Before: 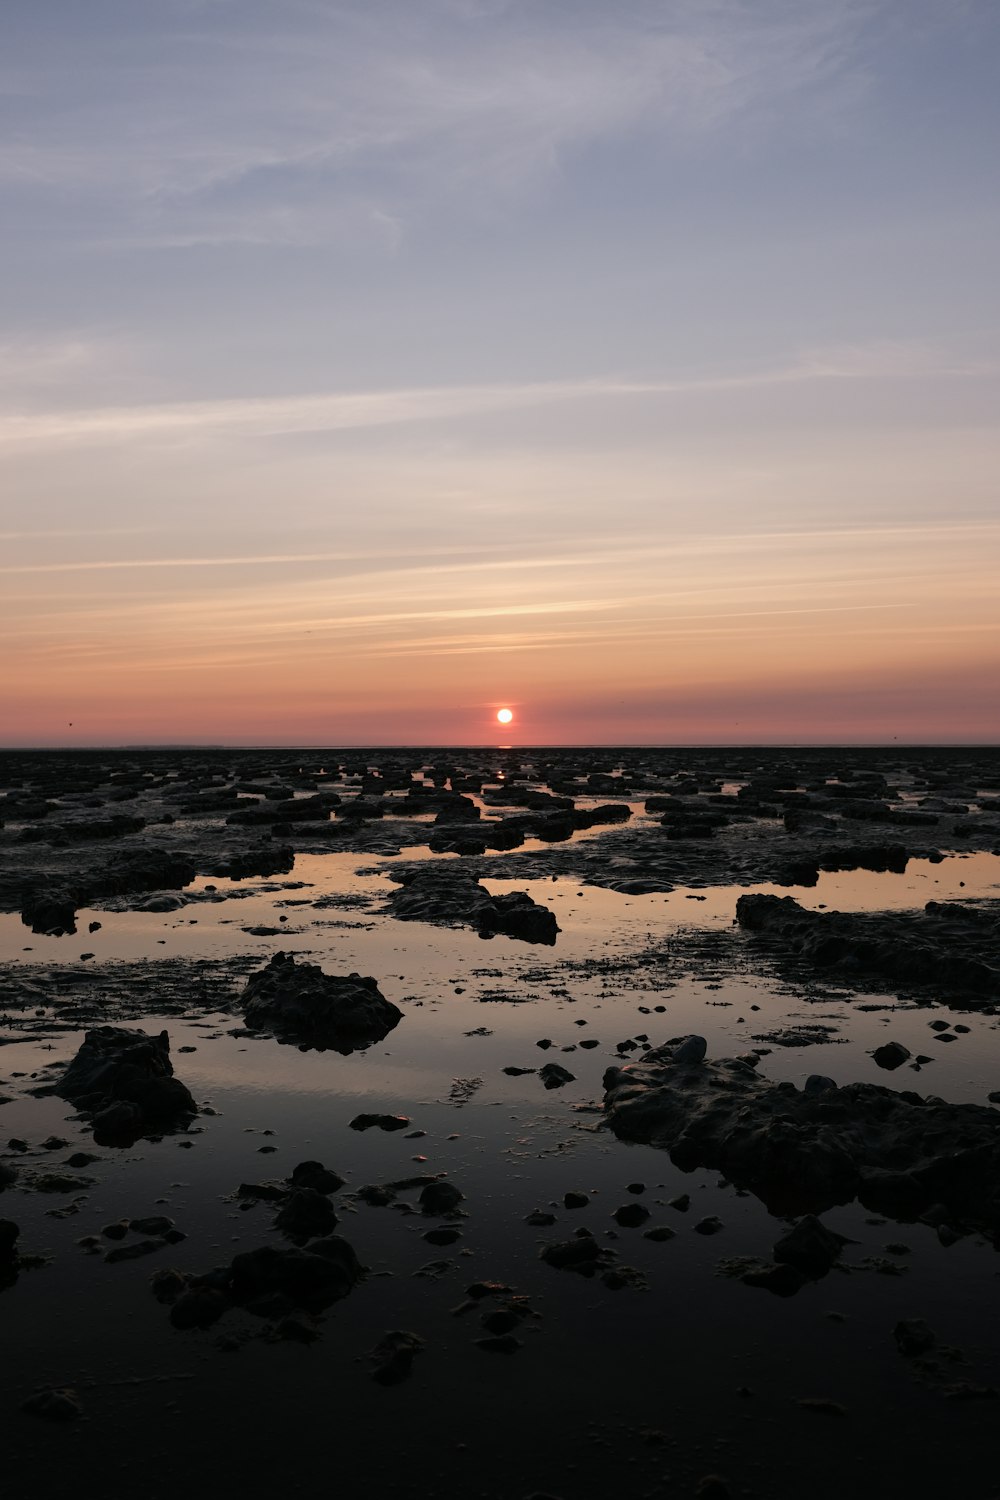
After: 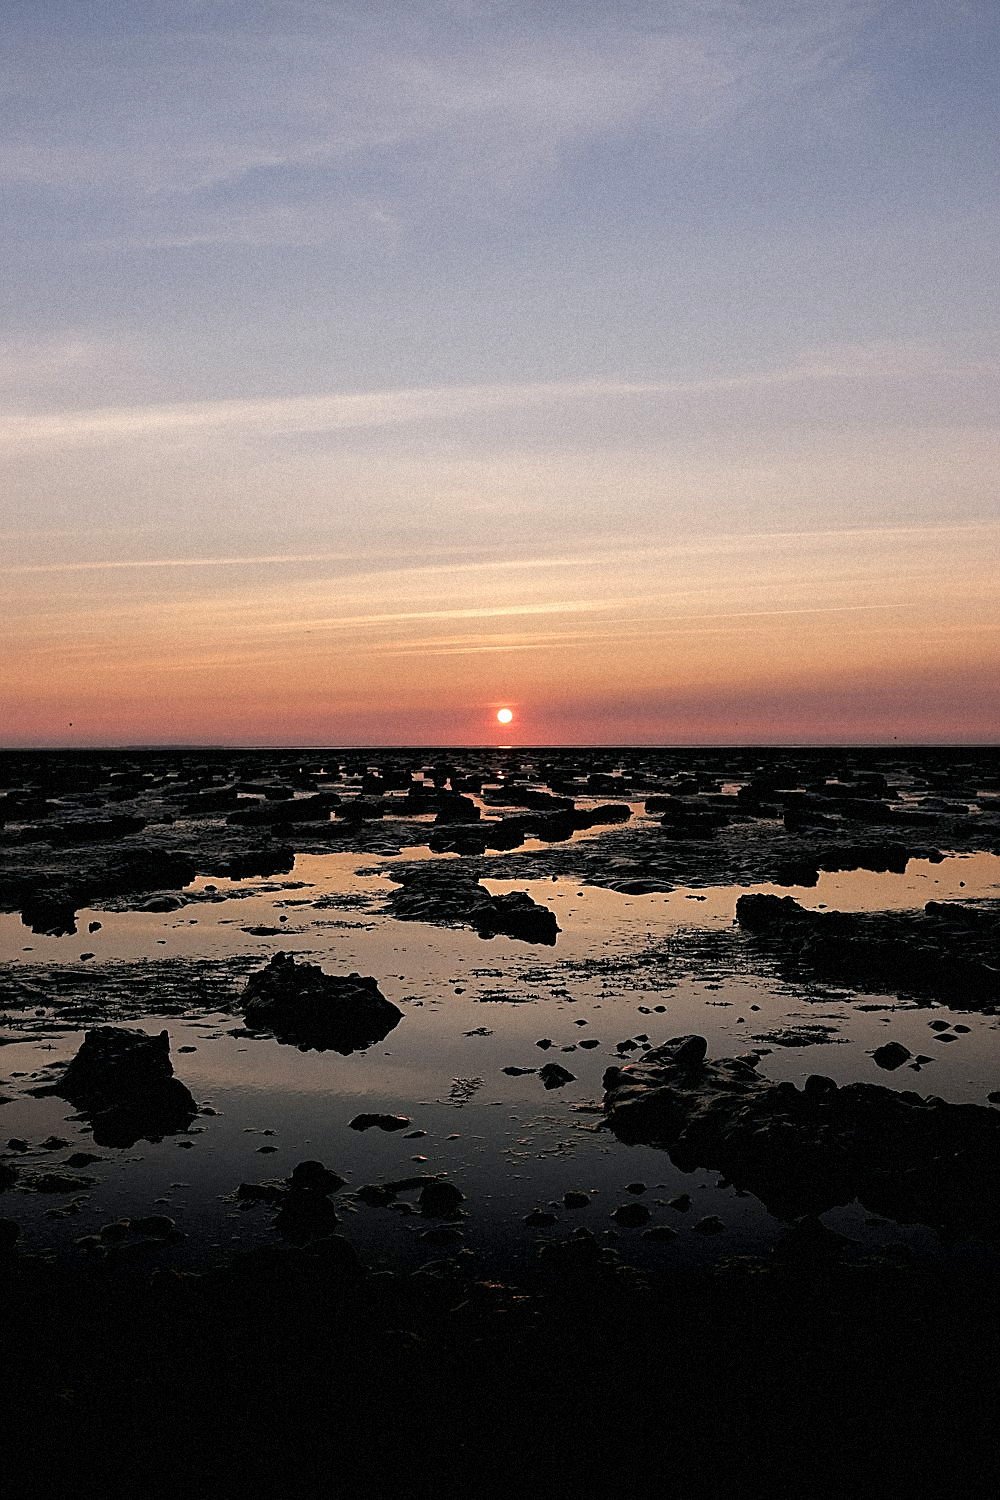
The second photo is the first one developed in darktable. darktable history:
exposure: black level correction 0.007, exposure 0.093 EV, compensate highlight preservation false
grain: mid-tones bias 0%
sharpen: radius 1.4, amount 1.25, threshold 0.7
color balance rgb: perceptual saturation grading › global saturation 10%
